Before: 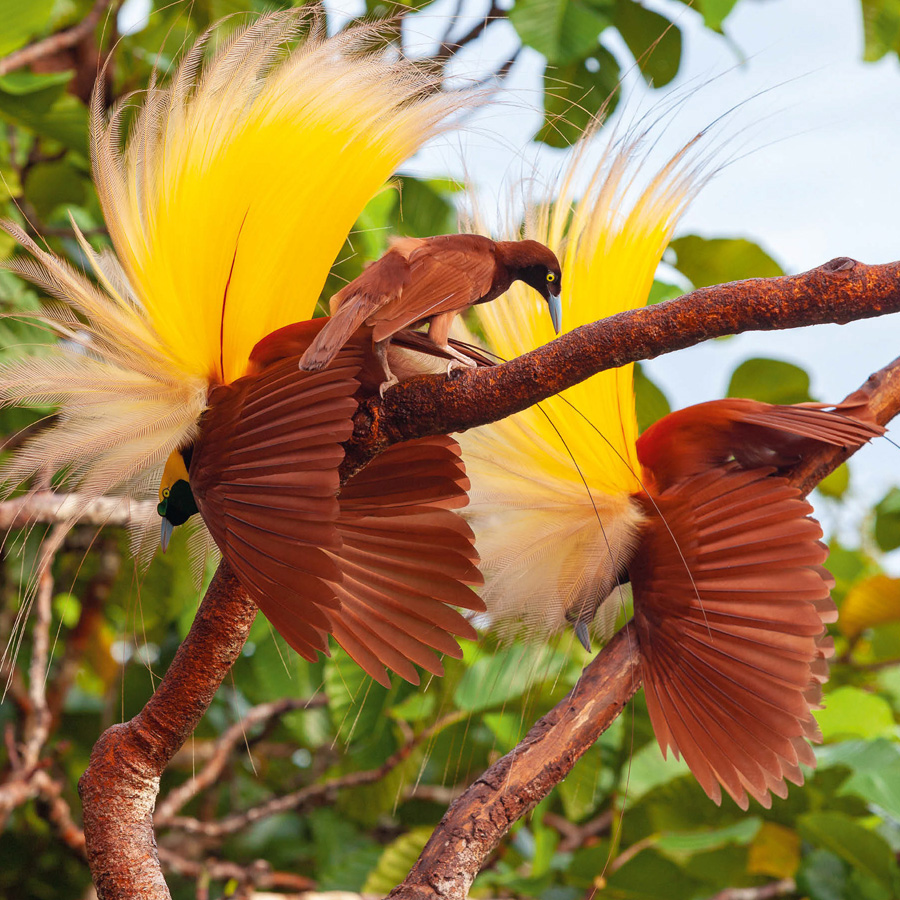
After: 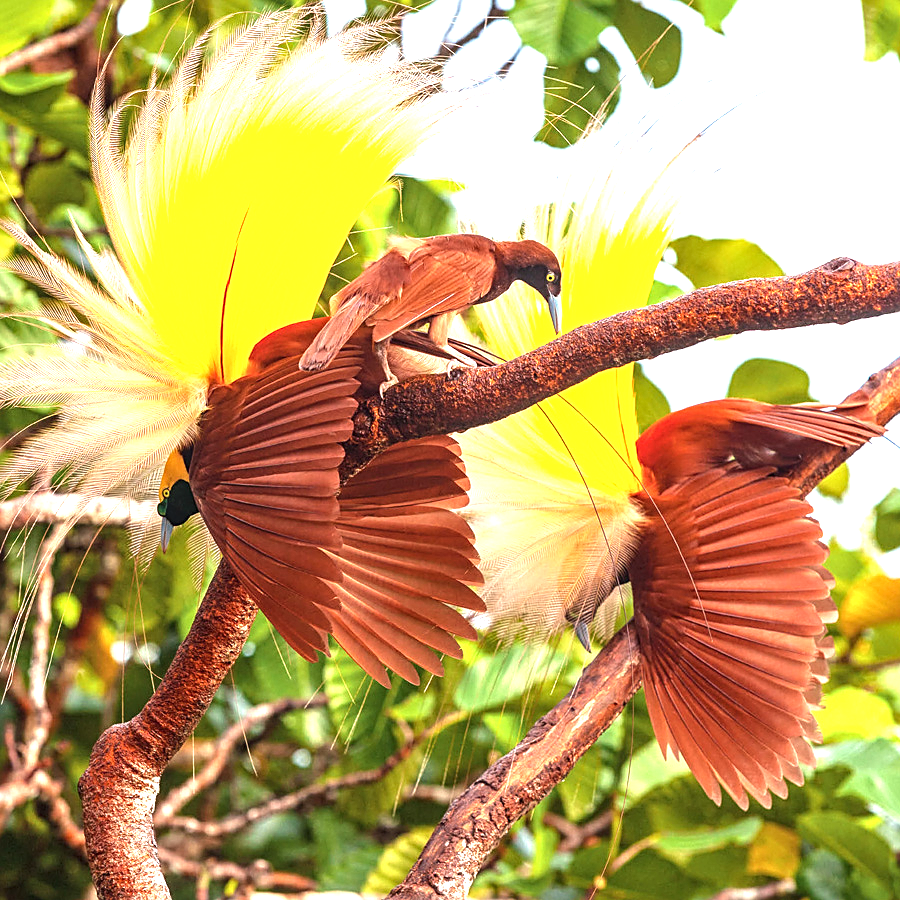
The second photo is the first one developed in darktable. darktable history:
color calibration: illuminant same as pipeline (D50), x 0.345, y 0.358, temperature 4972.15 K
sharpen: on, module defaults
local contrast: on, module defaults
tone equalizer: -8 EV -0.428 EV, -7 EV -0.376 EV, -6 EV -0.297 EV, -5 EV -0.256 EV, -3 EV 0.214 EV, -2 EV 0.305 EV, -1 EV 0.415 EV, +0 EV 0.403 EV, edges refinement/feathering 500, mask exposure compensation -1.57 EV, preserve details no
exposure: black level correction 0, exposure 0.853 EV, compensate exposure bias true, compensate highlight preservation false
